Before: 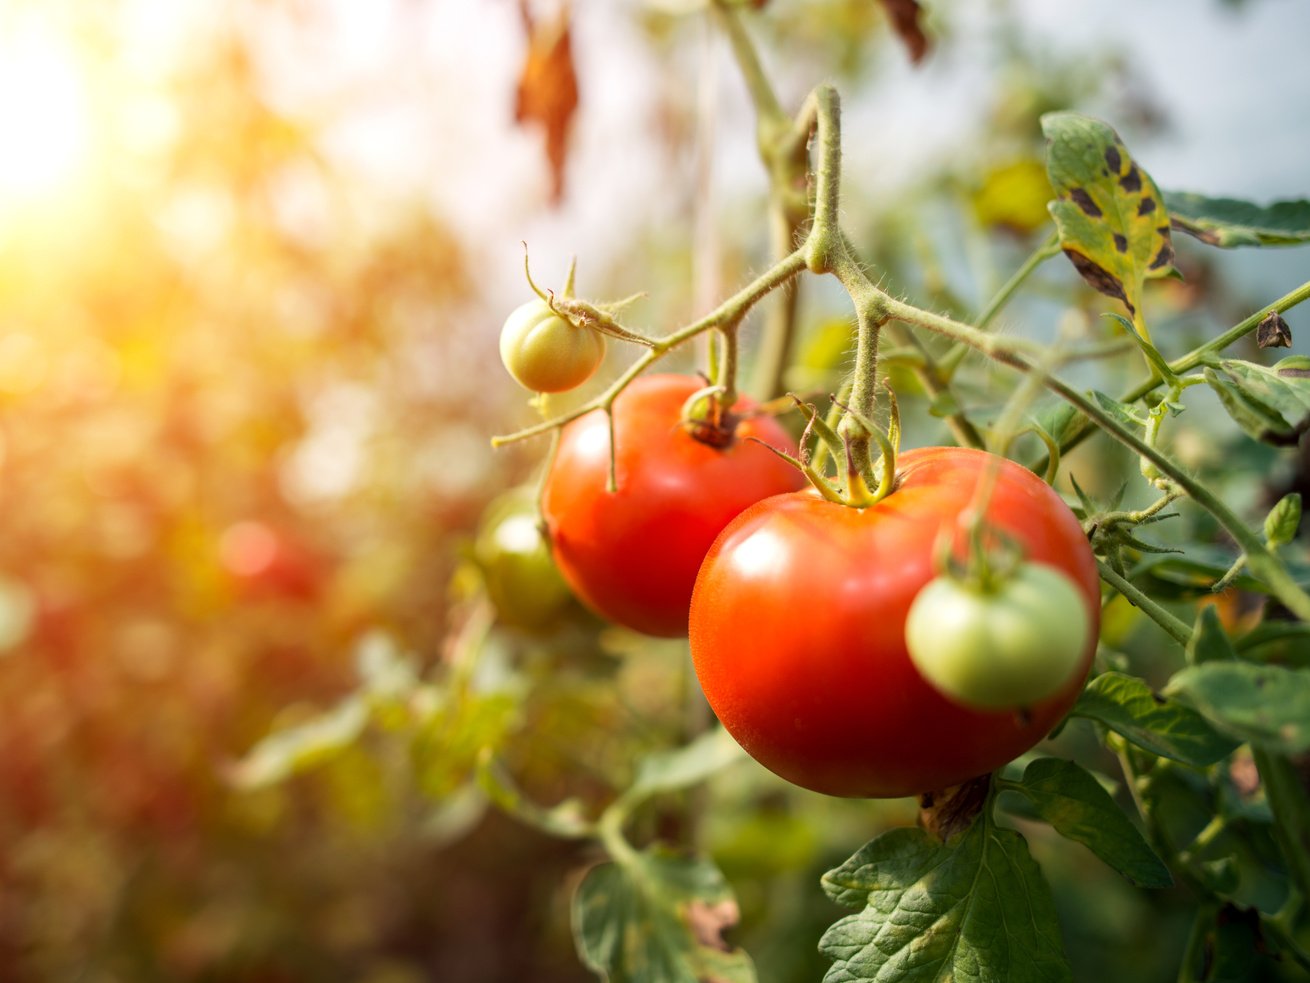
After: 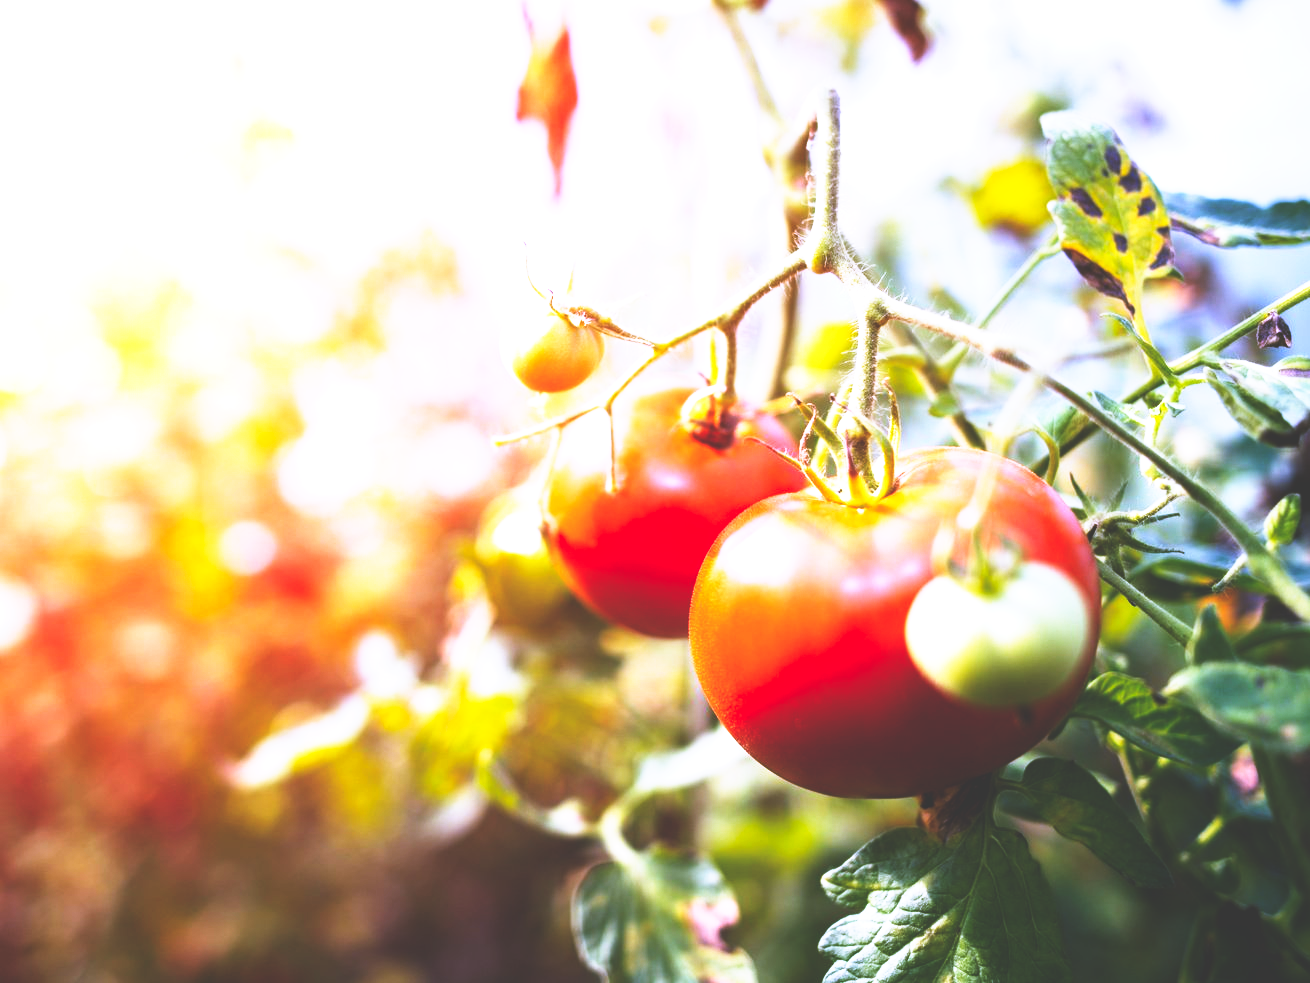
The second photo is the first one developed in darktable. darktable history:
exposure: black level correction 0, exposure 0.7 EV, compensate highlight preservation false
base curve: curves: ch0 [(0, 0.036) (0.007, 0.037) (0.604, 0.887) (1, 1)], preserve colors none
white balance: red 0.98, blue 1.61
